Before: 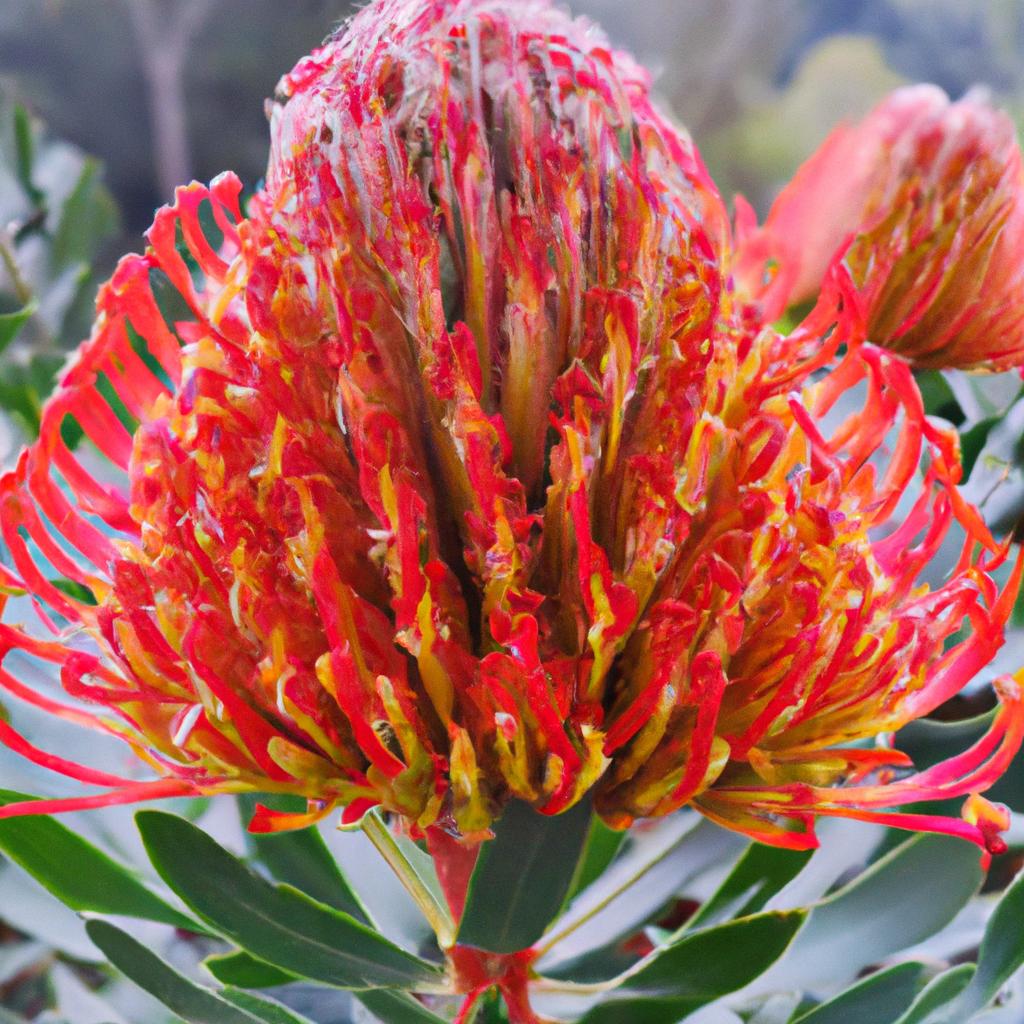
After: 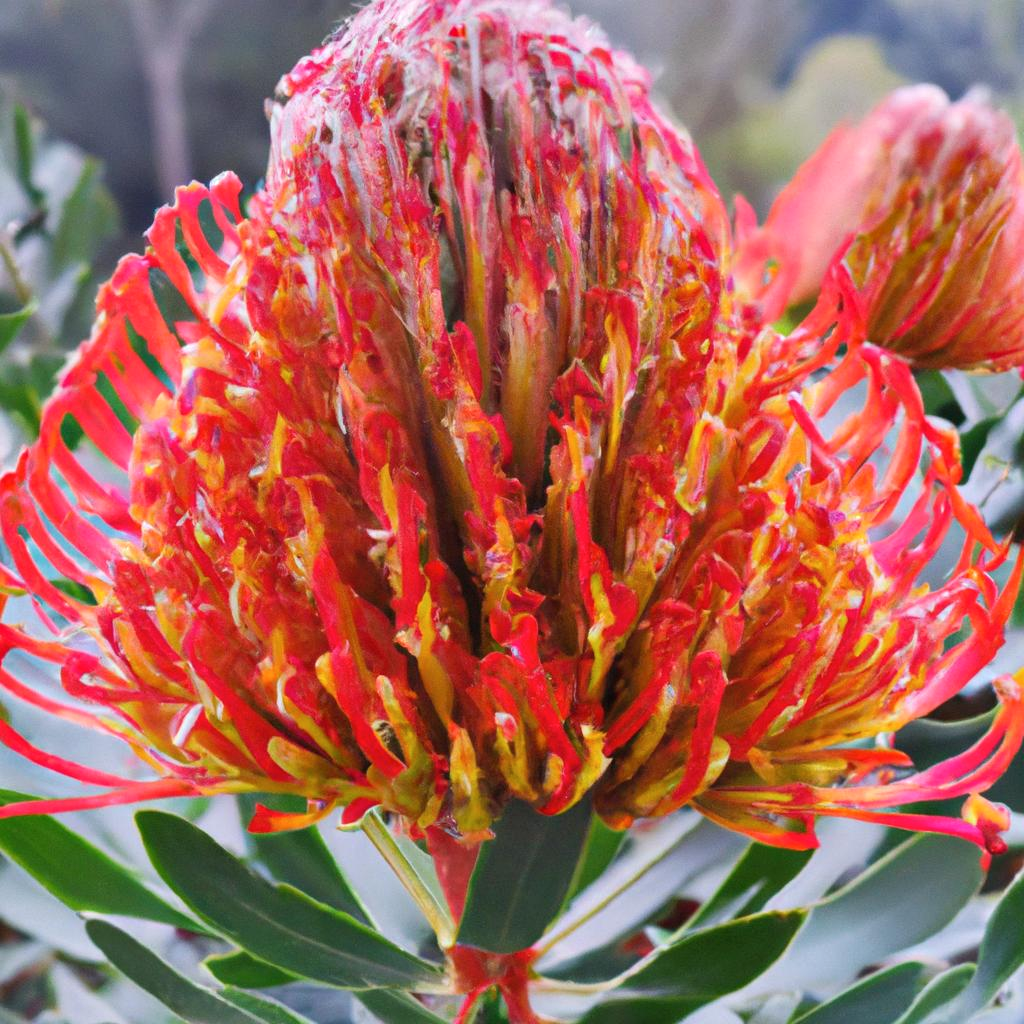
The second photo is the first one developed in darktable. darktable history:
shadows and highlights: radius 173.91, shadows 26.06, white point adjustment 3.07, highlights -68.84, soften with gaussian
